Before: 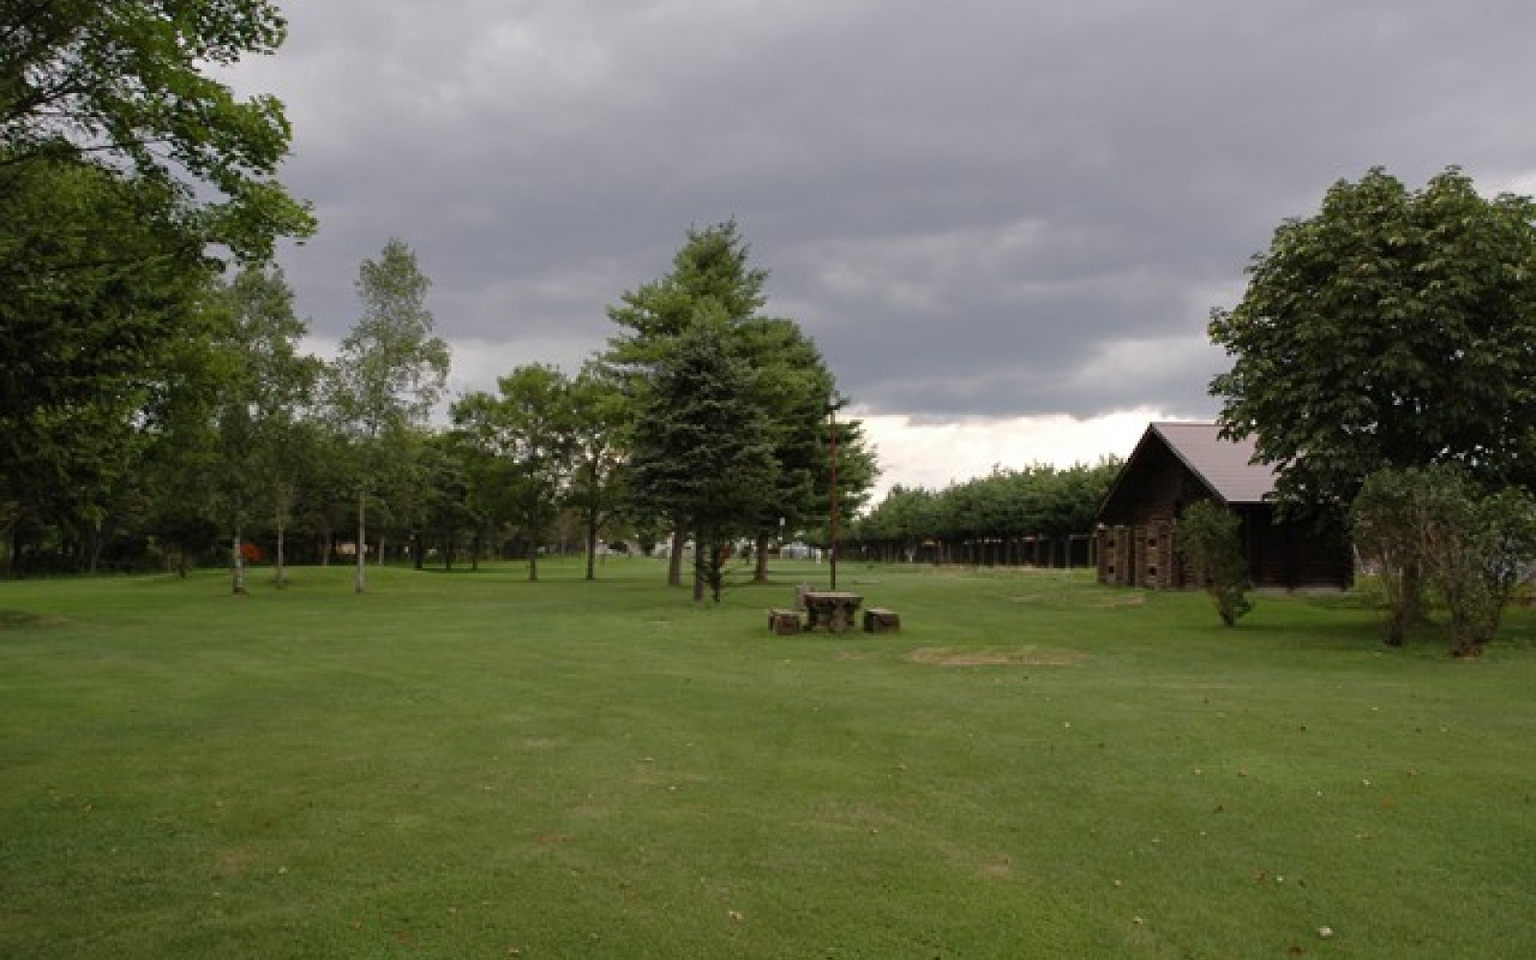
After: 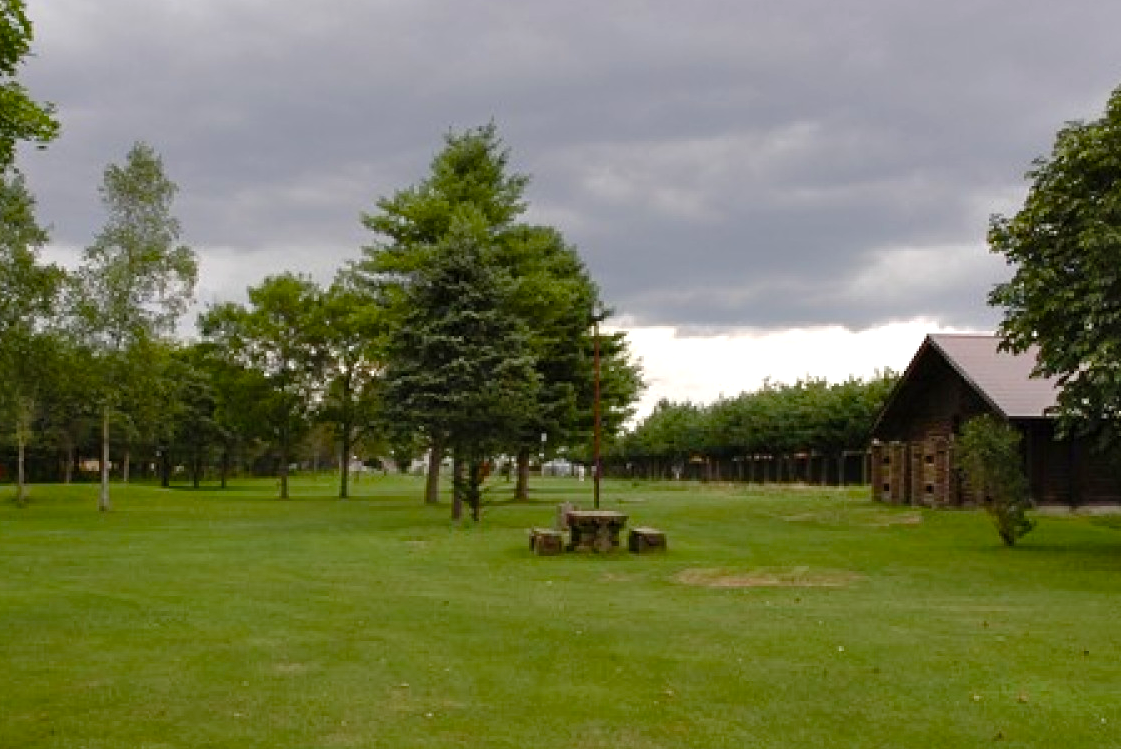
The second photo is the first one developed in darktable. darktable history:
shadows and highlights: radius 45.93, white point adjustment 6.8, compress 79.65%, soften with gaussian
crop and rotate: left 16.938%, top 10.685%, right 12.989%, bottom 14.395%
color balance rgb: perceptual saturation grading › global saturation 20%, perceptual saturation grading › highlights -25.687%, perceptual saturation grading › shadows 49.482%
